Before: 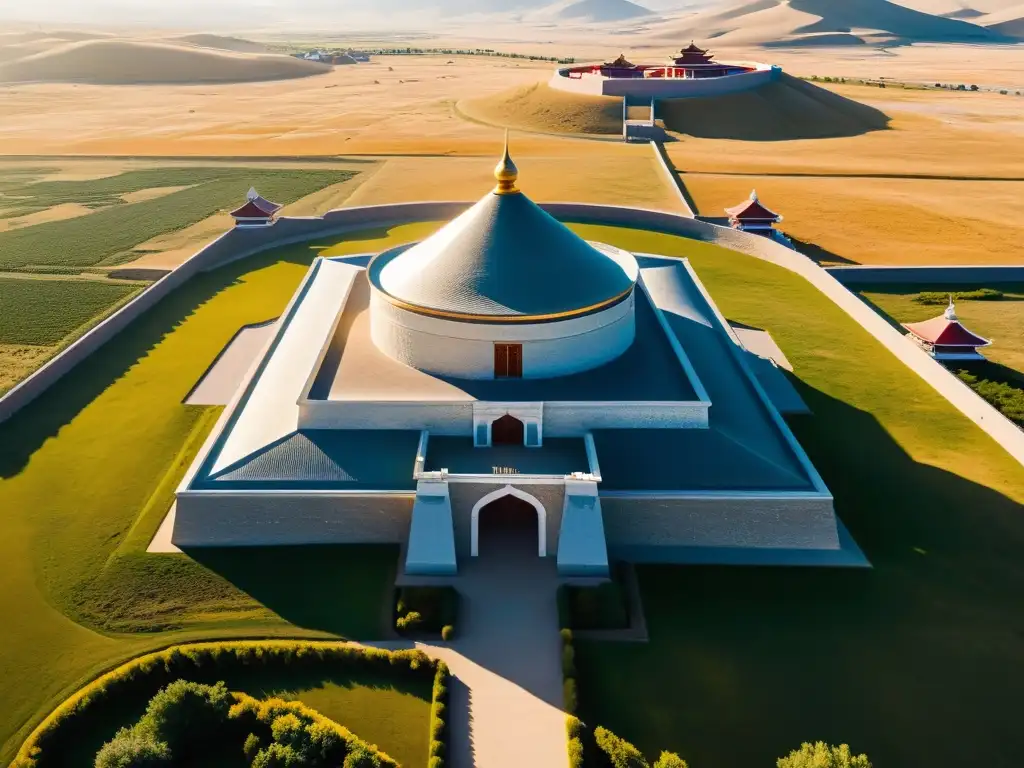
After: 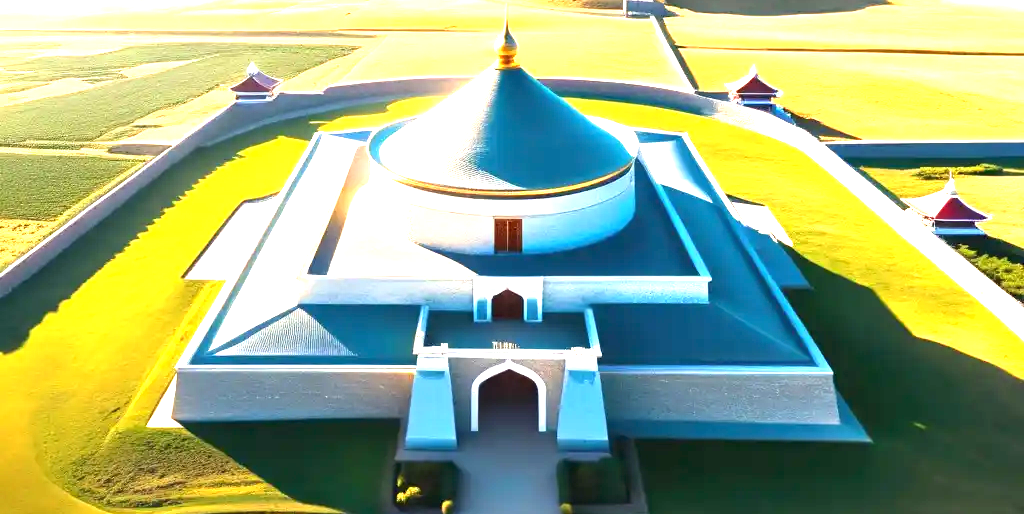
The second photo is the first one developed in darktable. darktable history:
crop: top 16.279%, bottom 16.769%
exposure: black level correction 0, exposure 1.954 EV, compensate exposure bias true, compensate highlight preservation false
